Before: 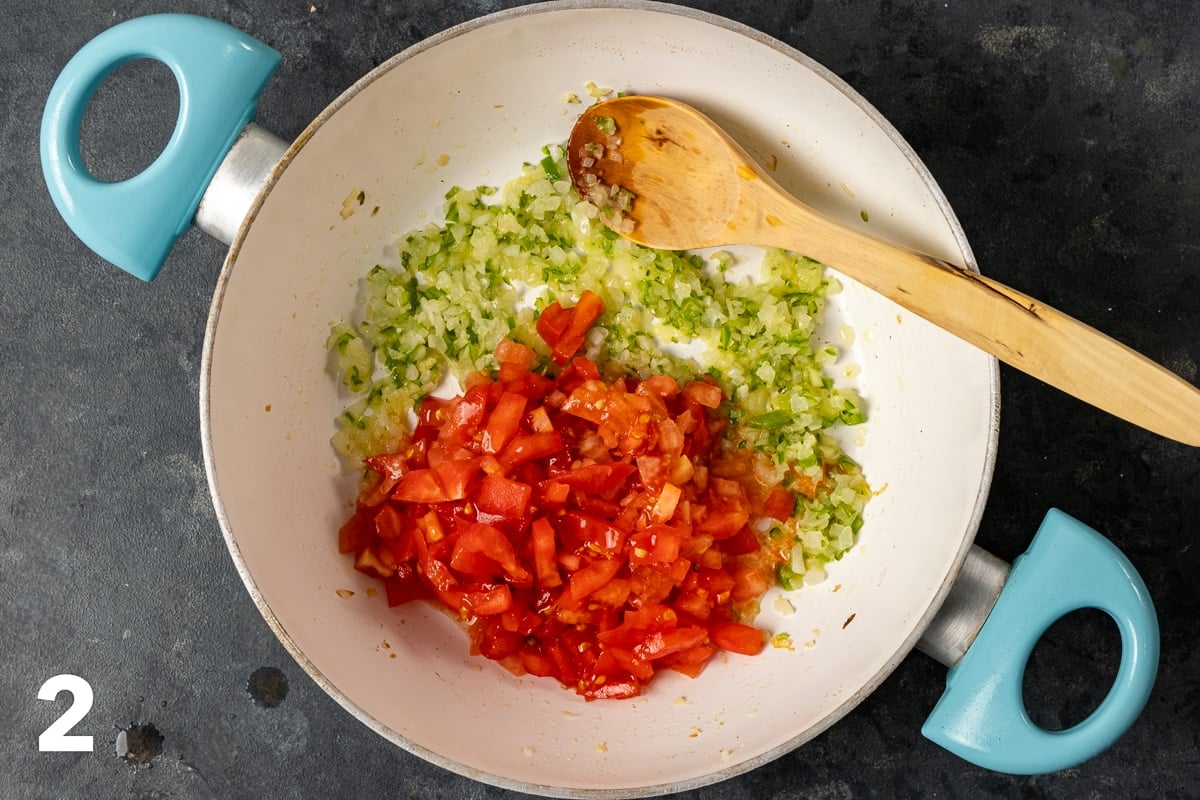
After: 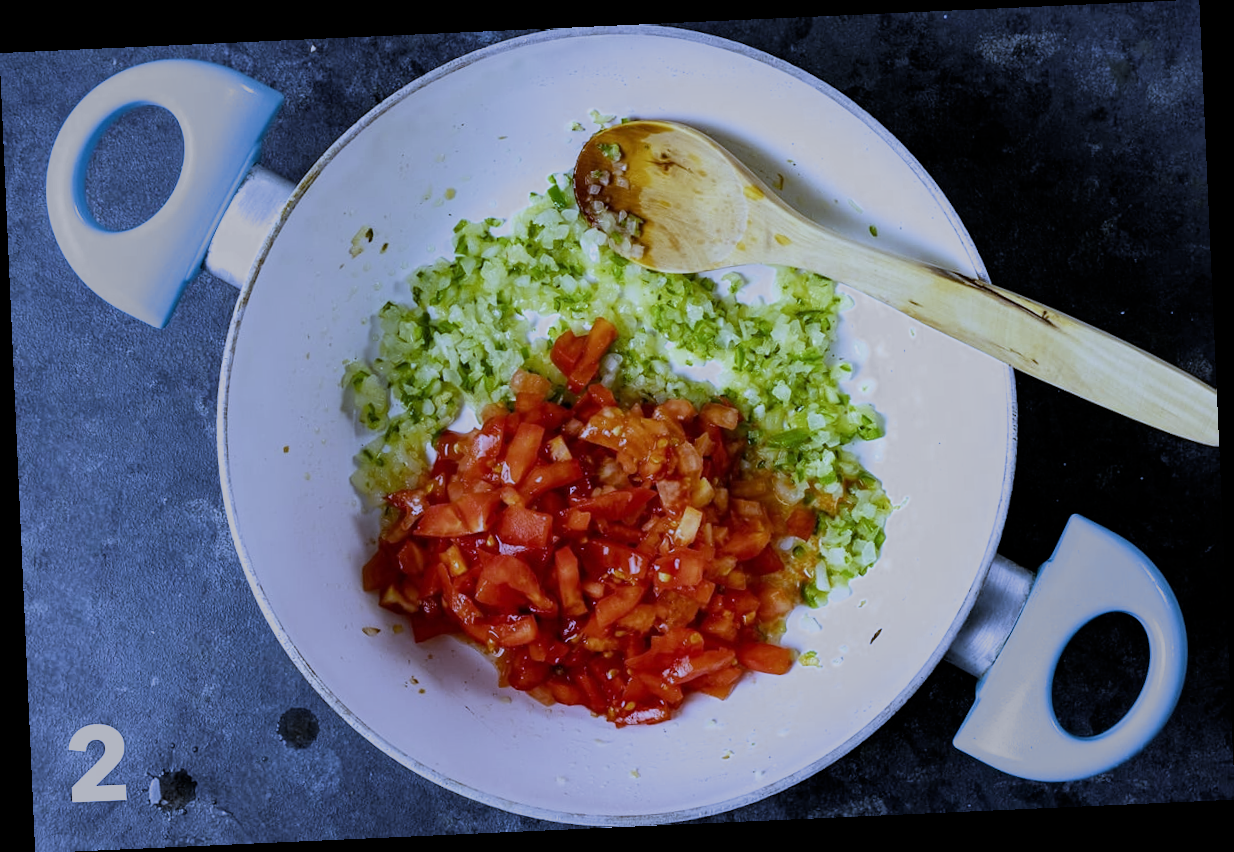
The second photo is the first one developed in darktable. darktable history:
filmic rgb: middle gray luminance 21.73%, black relative exposure -14 EV, white relative exposure 2.96 EV, threshold 6 EV, target black luminance 0%, hardness 8.81, latitude 59.69%, contrast 1.208, highlights saturation mix 5%, shadows ↔ highlights balance 41.6%, add noise in highlights 0, color science v3 (2019), use custom middle-gray values true, iterations of high-quality reconstruction 0, contrast in highlights soft, enable highlight reconstruction true
white balance: red 0.766, blue 1.537
rotate and perspective: rotation -2.56°, automatic cropping off
